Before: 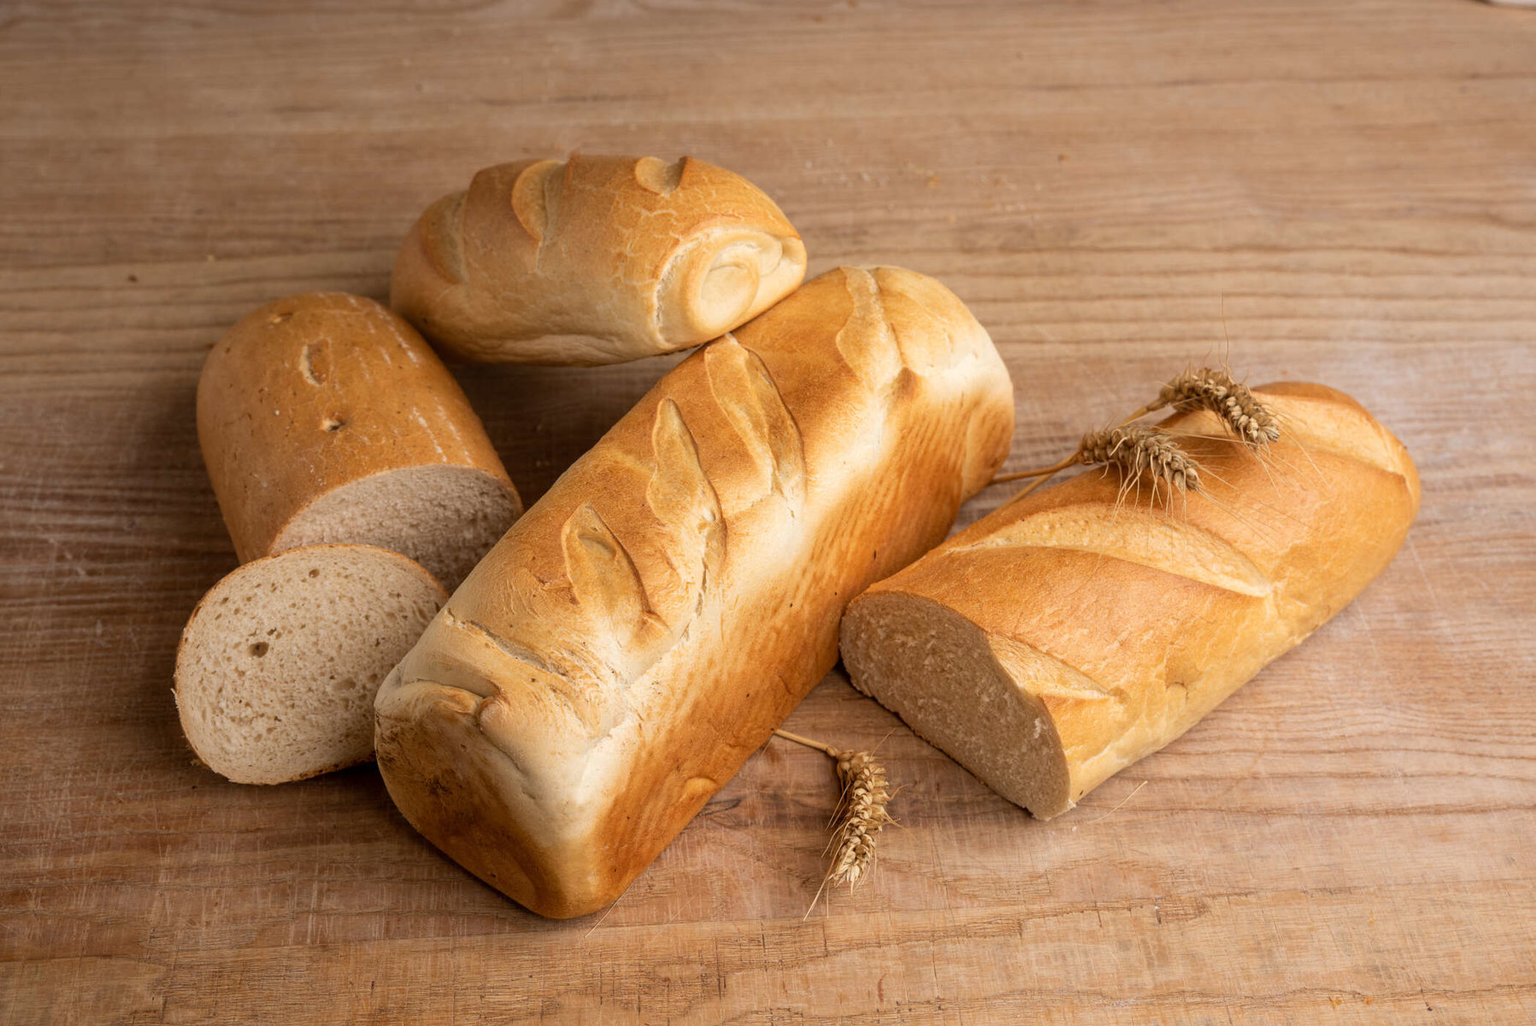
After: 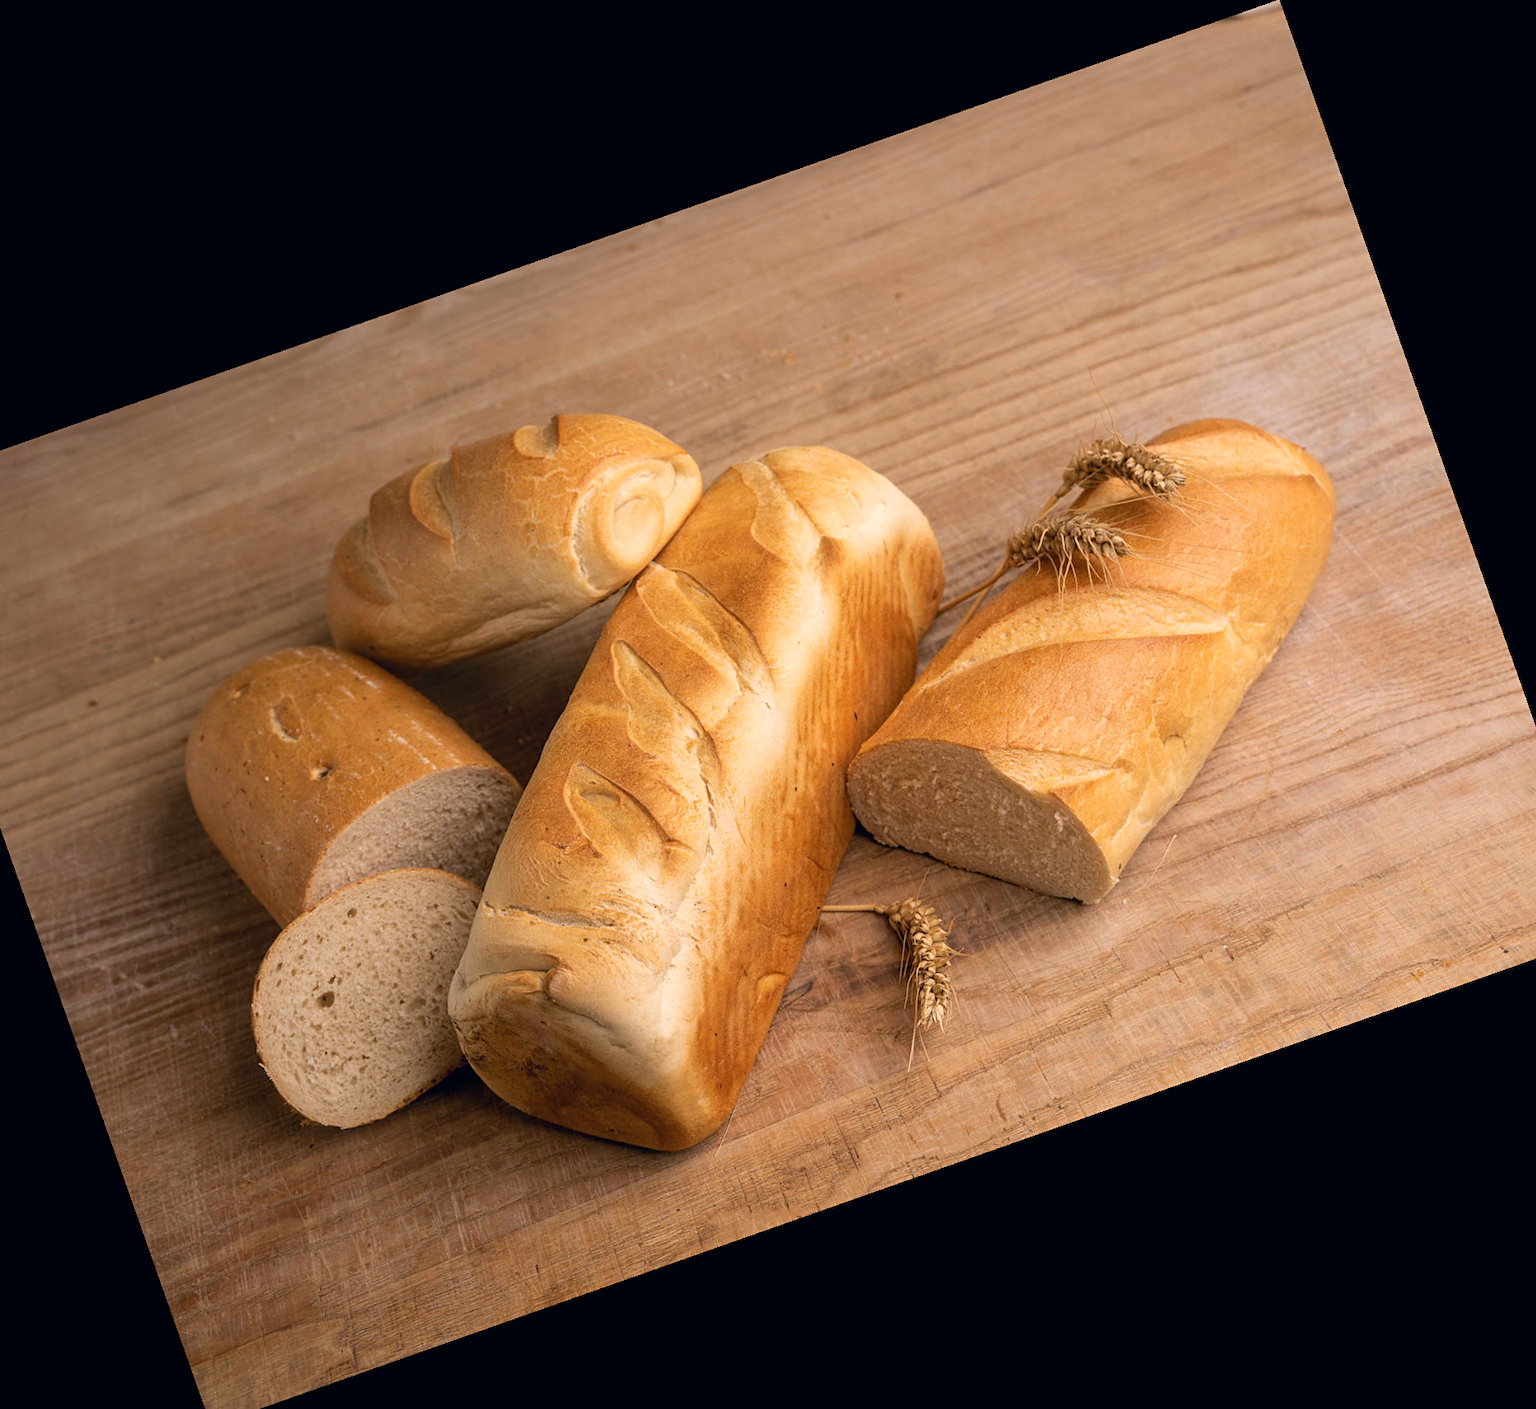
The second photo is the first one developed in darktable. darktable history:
crop and rotate: angle 19.43°, left 6.812%, right 4.125%, bottom 1.087%
sharpen: amount 0.2
color correction: highlights a* 5.38, highlights b* 5.3, shadows a* -4.26, shadows b* -5.11
